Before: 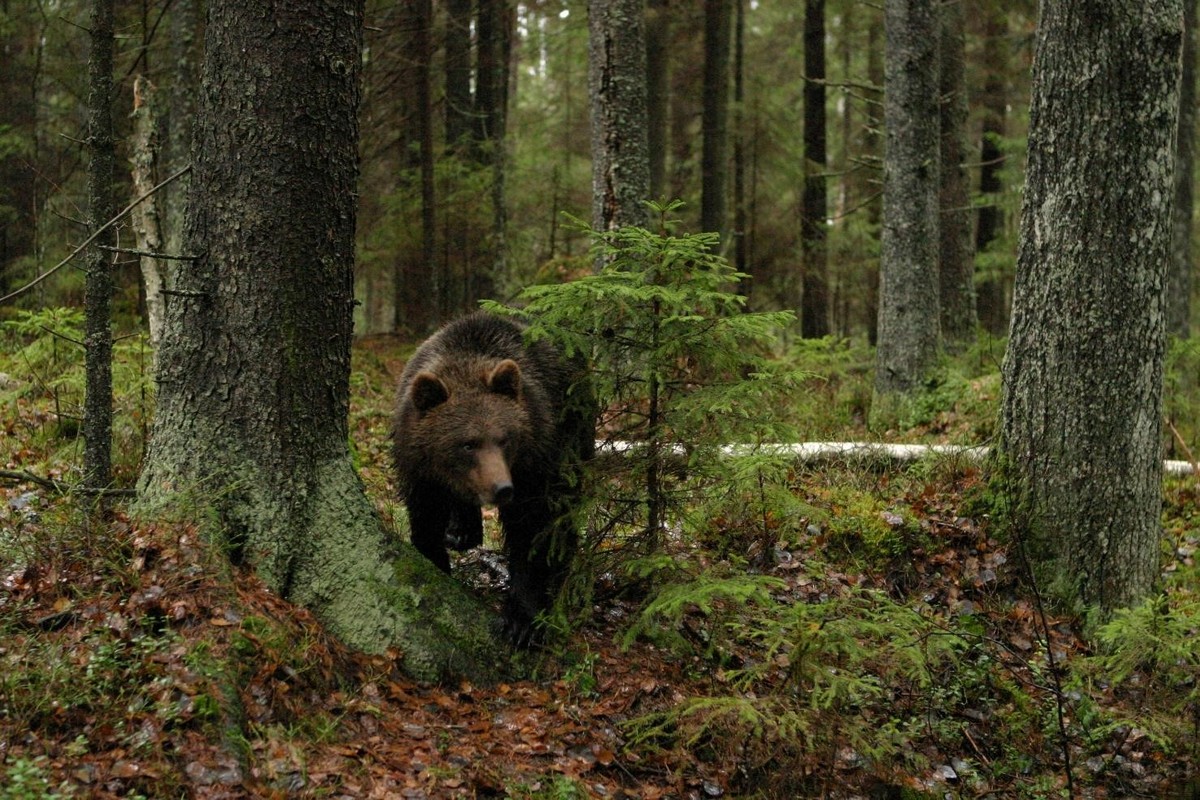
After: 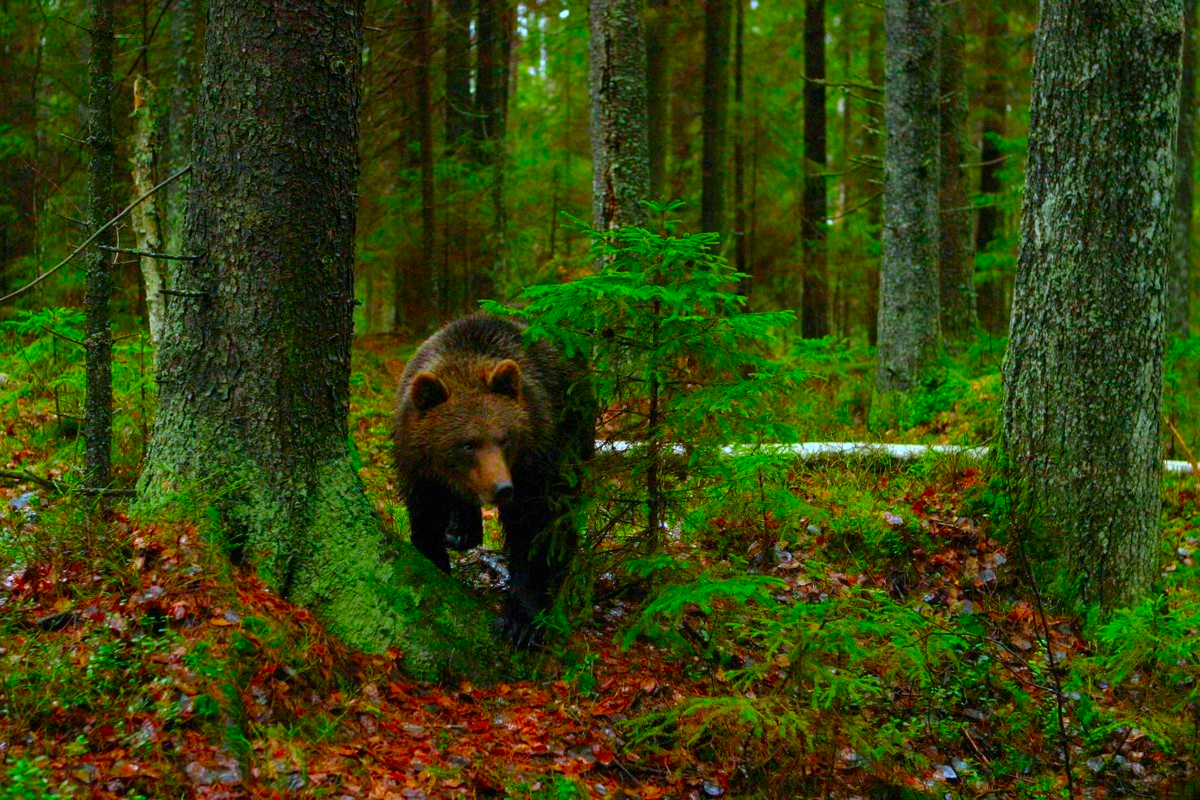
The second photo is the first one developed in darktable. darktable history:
color correction: saturation 3
white balance: red 0.924, blue 1.095
